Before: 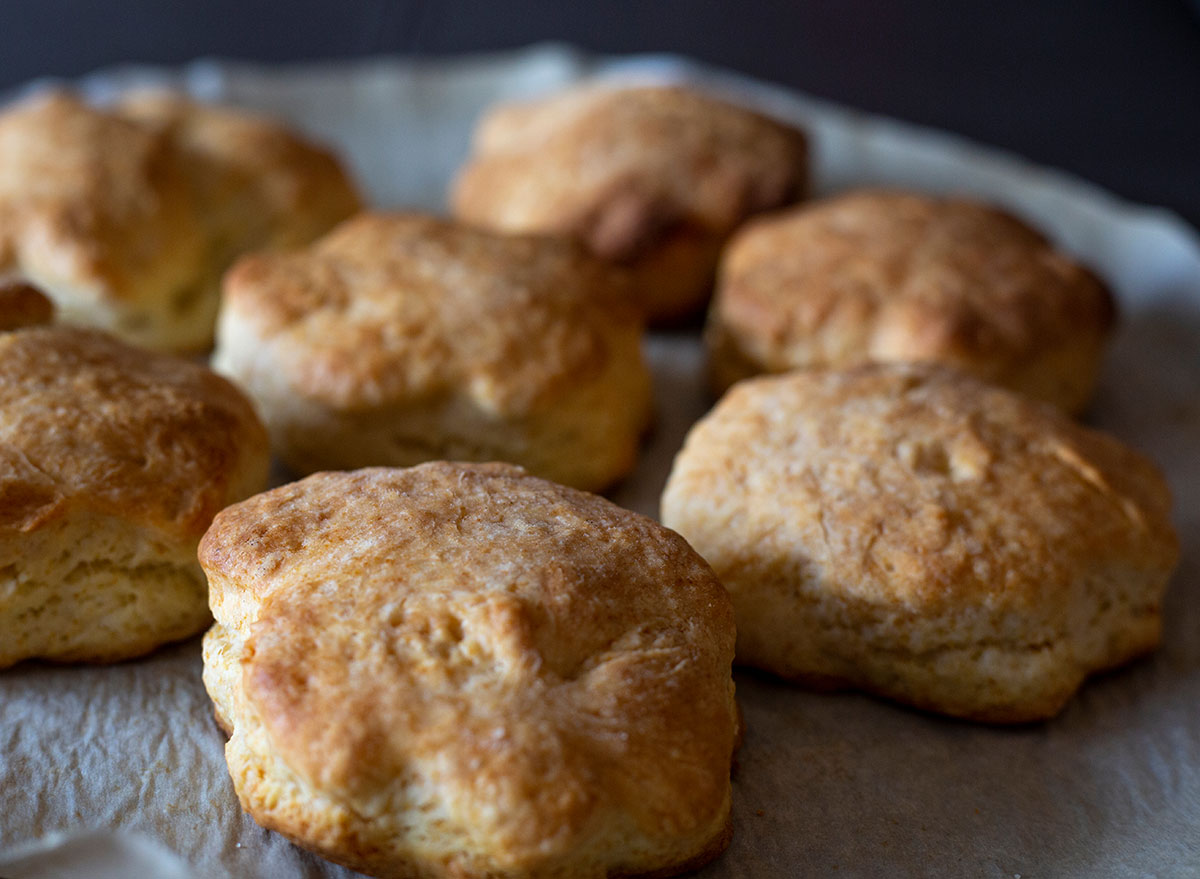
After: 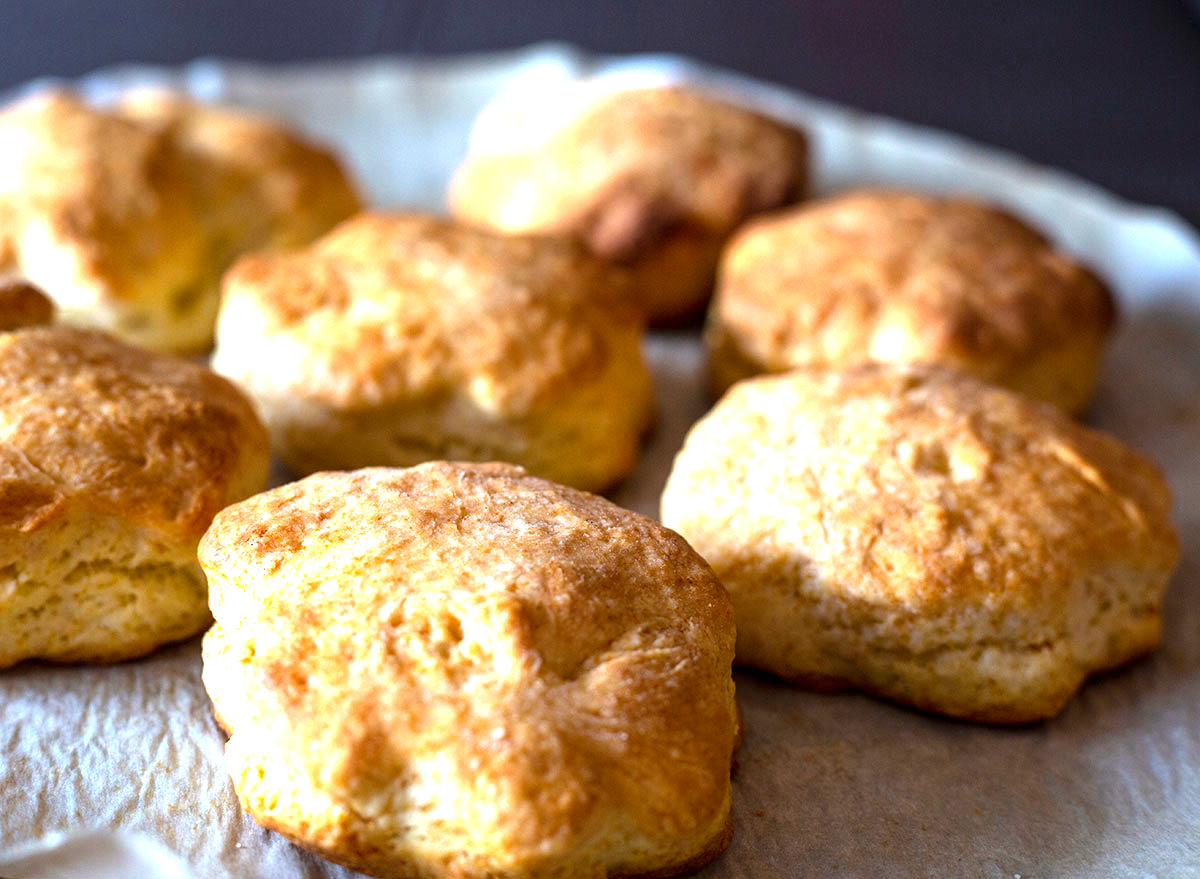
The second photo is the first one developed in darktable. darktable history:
color balance rgb: power › chroma 0.321%, power › hue 23.25°, perceptual saturation grading › global saturation 0.685%, perceptual brilliance grading › highlights 8.21%, perceptual brilliance grading › mid-tones 4.051%, perceptual brilliance grading › shadows 2.484%, global vibrance 20%
exposure: exposure 1.235 EV, compensate highlight preservation false
